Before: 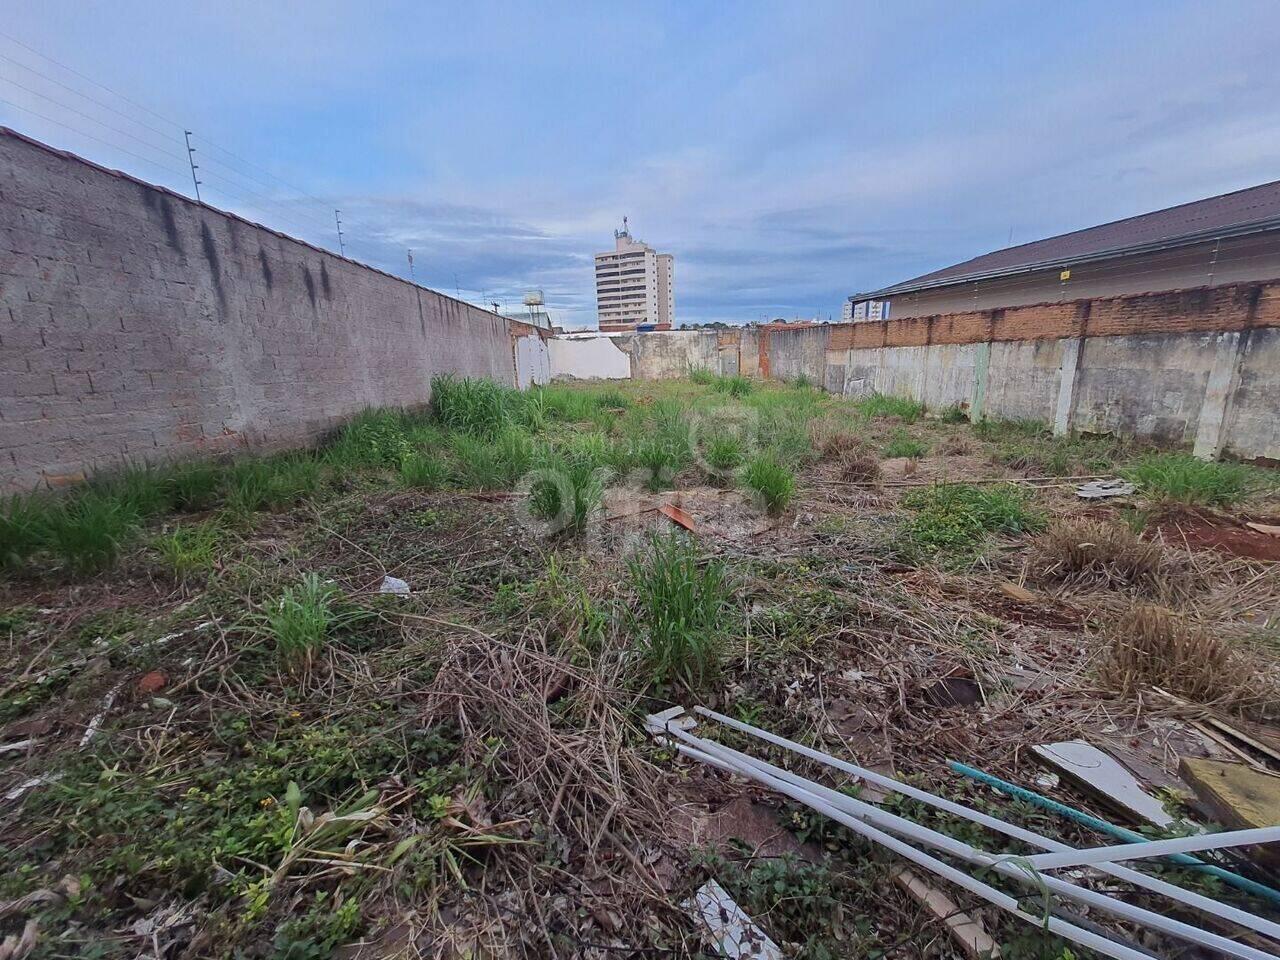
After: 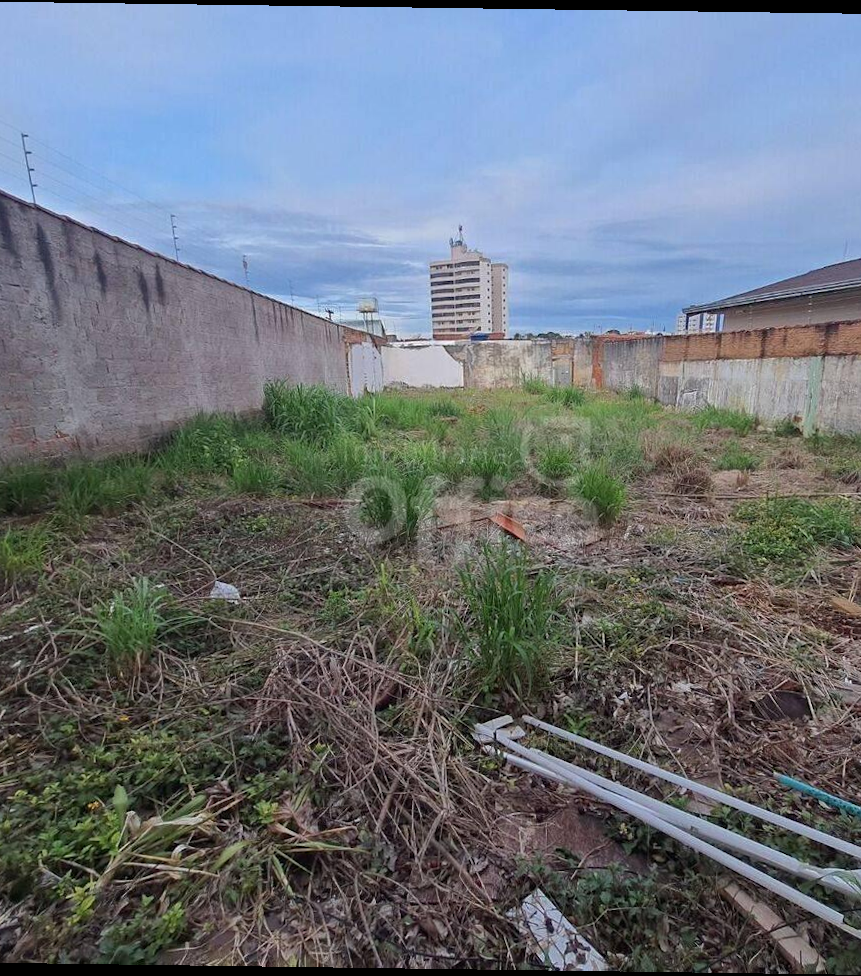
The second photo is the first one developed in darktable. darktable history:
crop and rotate: left 13.537%, right 19.796%
rotate and perspective: rotation 0.8°, automatic cropping off
